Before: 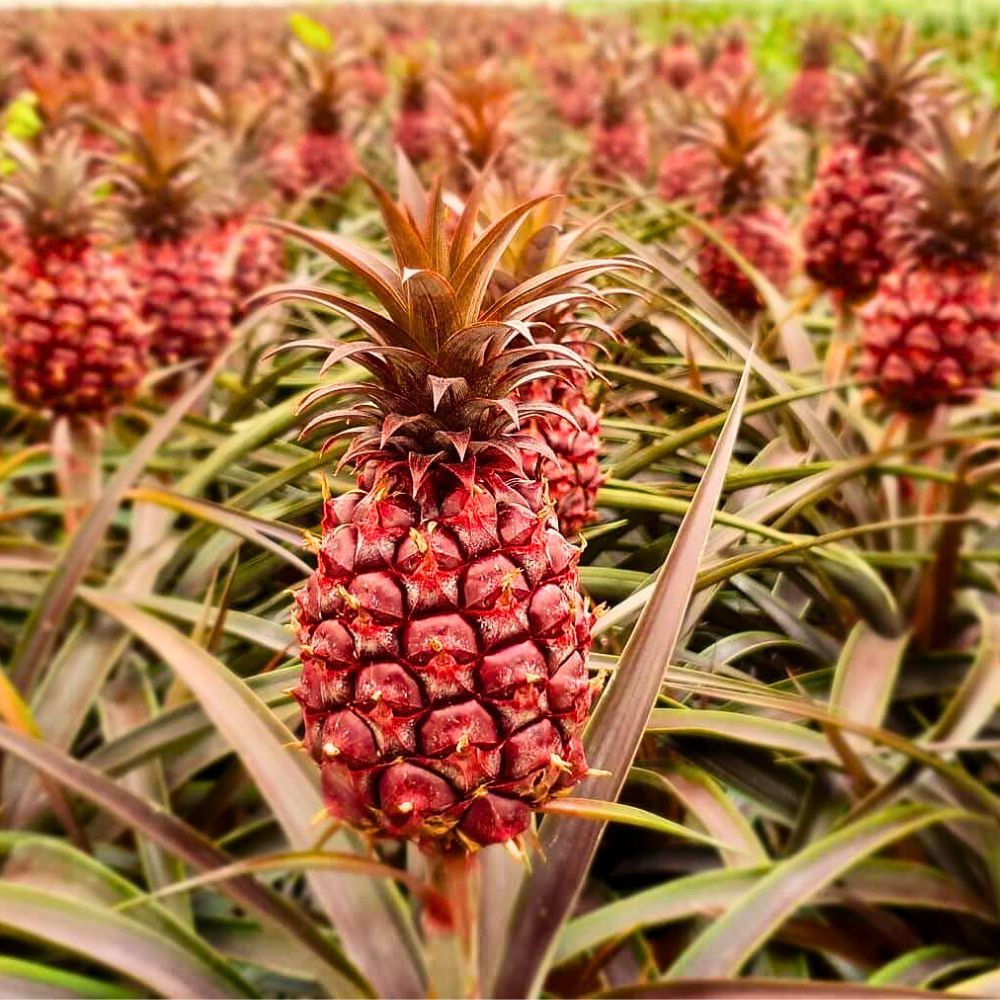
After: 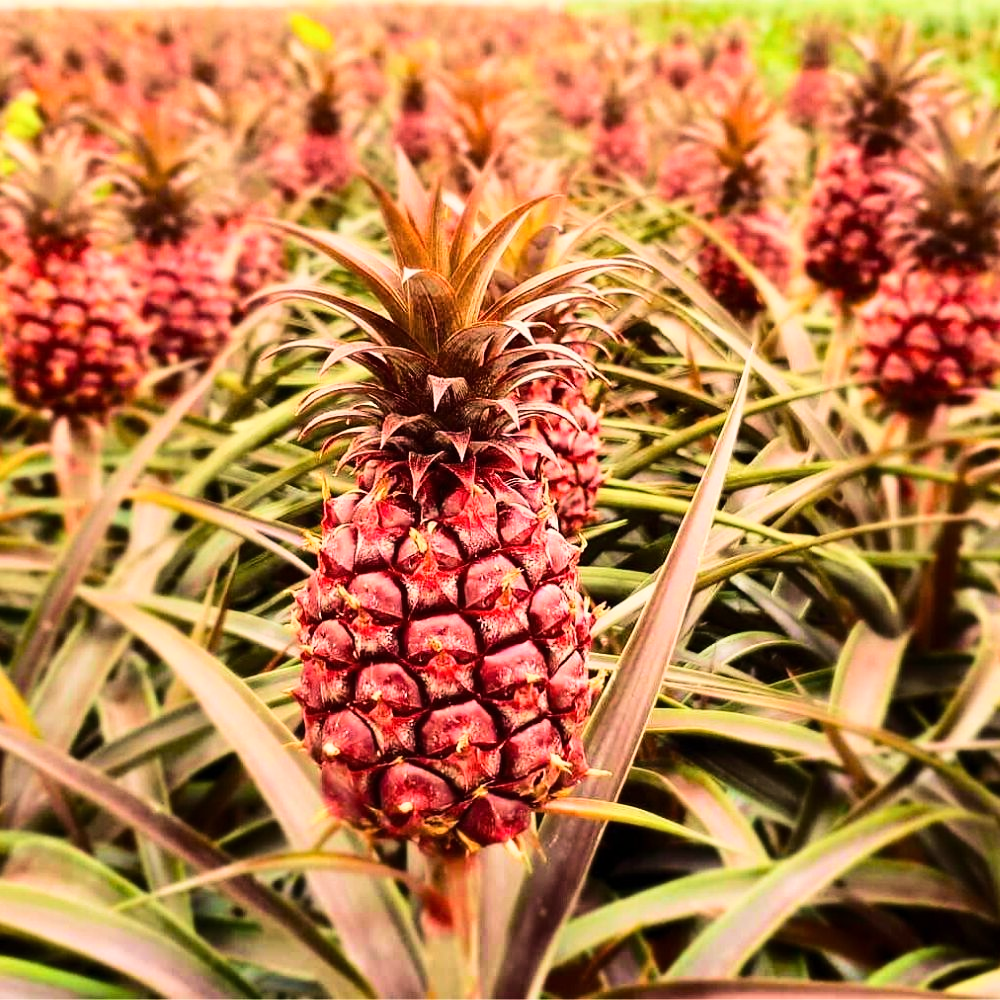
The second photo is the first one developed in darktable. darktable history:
velvia: strength 28.35%
base curve: curves: ch0 [(0, 0) (0.032, 0.025) (0.121, 0.166) (0.206, 0.329) (0.605, 0.79) (1, 1)]
